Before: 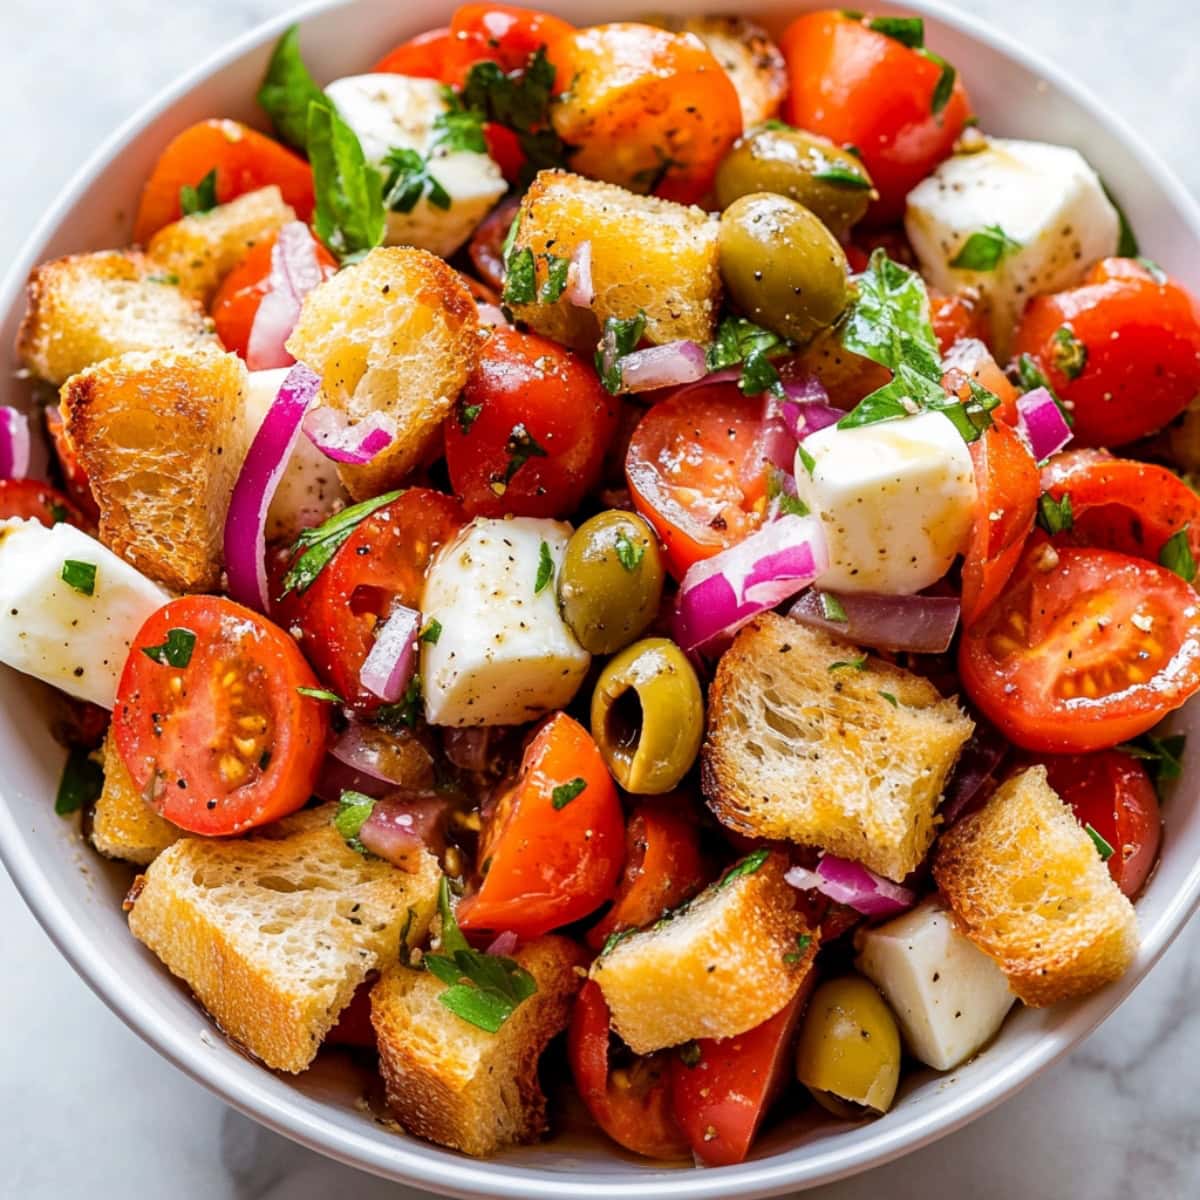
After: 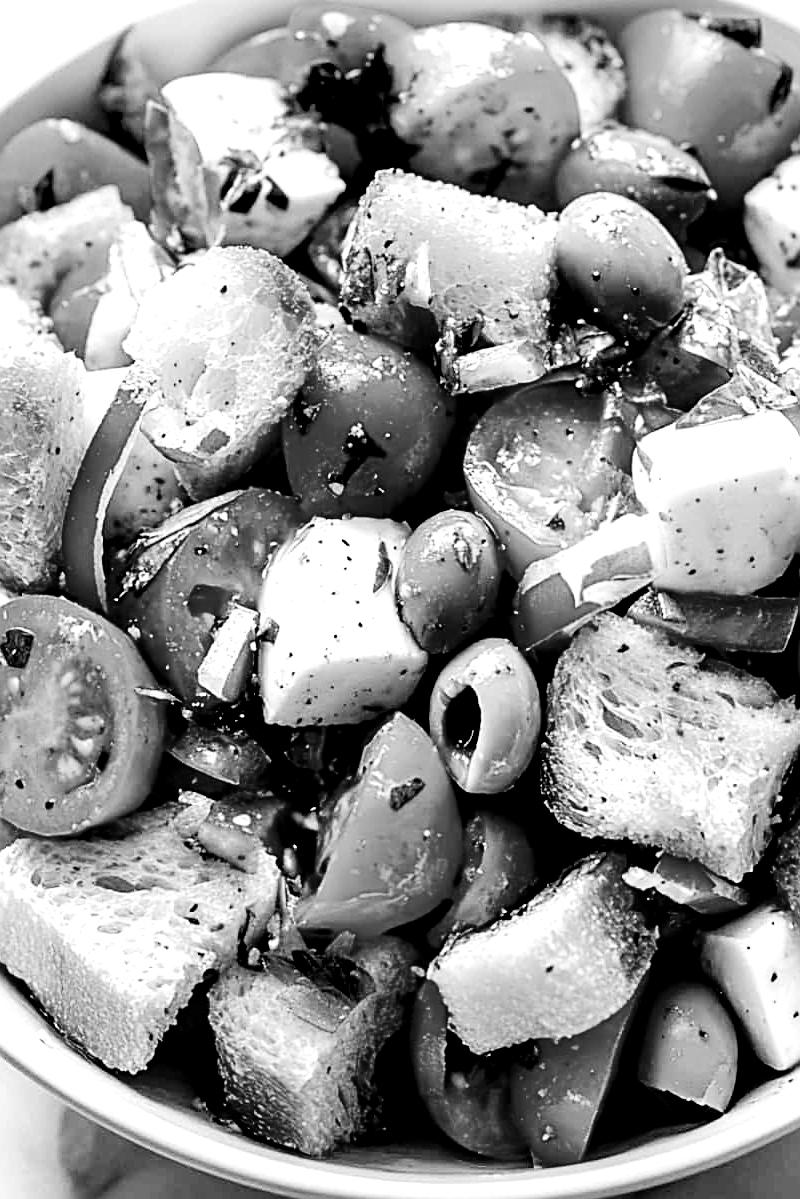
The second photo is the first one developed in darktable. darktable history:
crop and rotate: left 13.537%, right 19.796%
contrast brightness saturation: contrast 0.18, saturation 0.3
monochrome: on, module defaults
color balance rgb: linear chroma grading › global chroma 15%, perceptual saturation grading › global saturation 30%
sharpen: on, module defaults
exposure: black level correction 0.035, exposure 0.9 EV, compensate highlight preservation false
